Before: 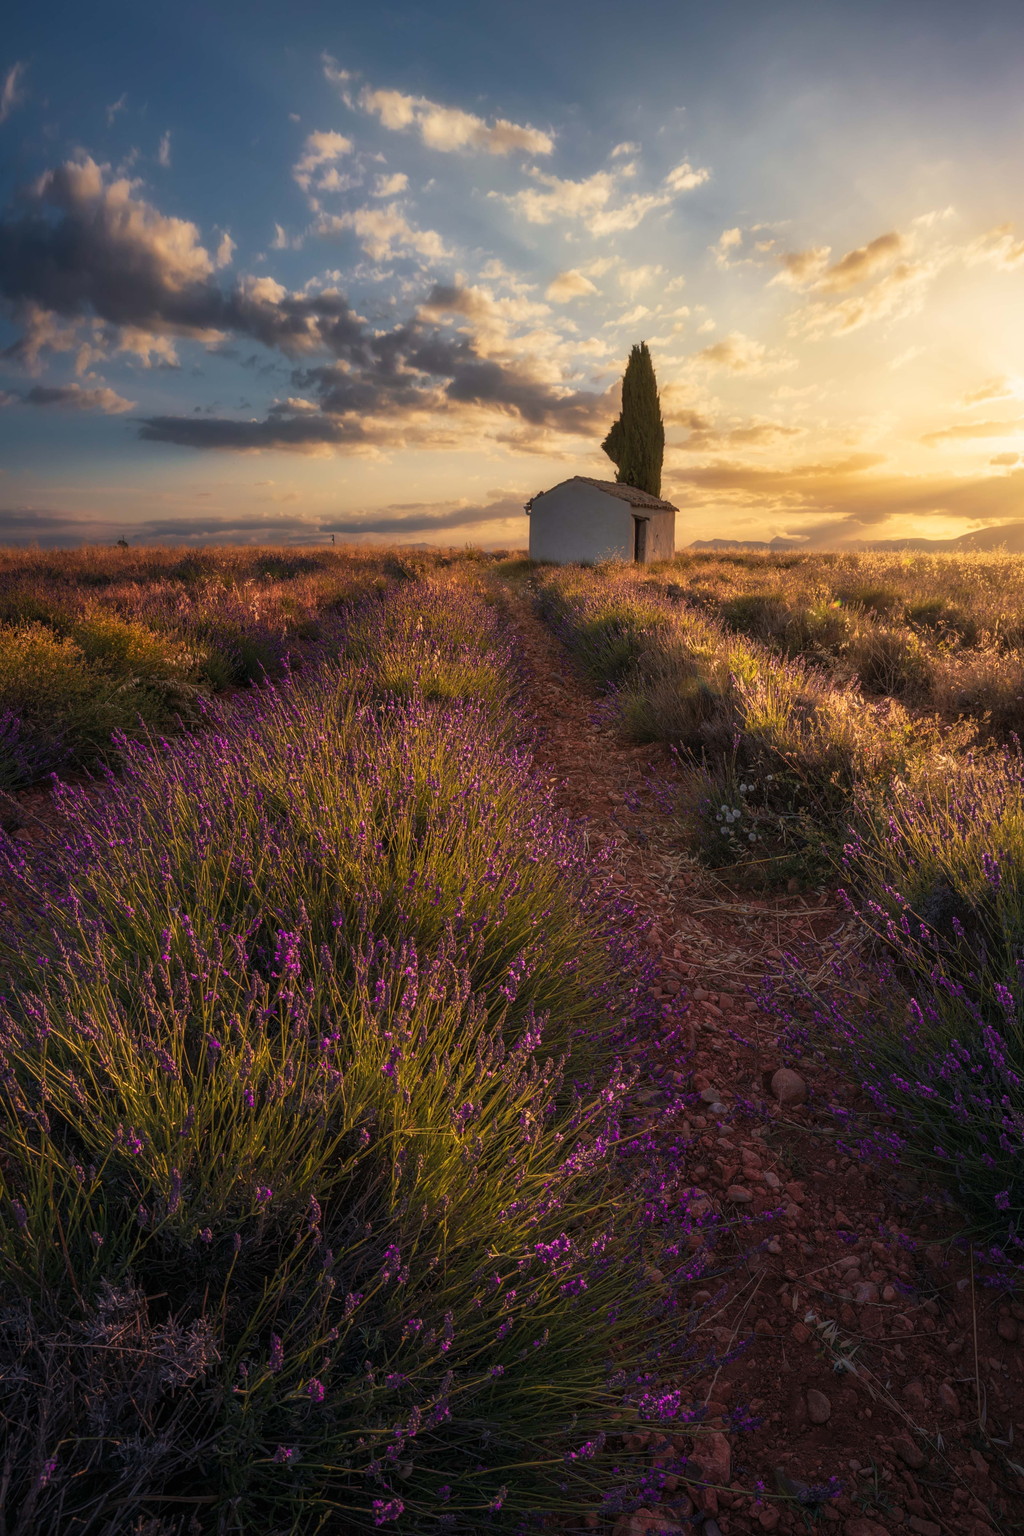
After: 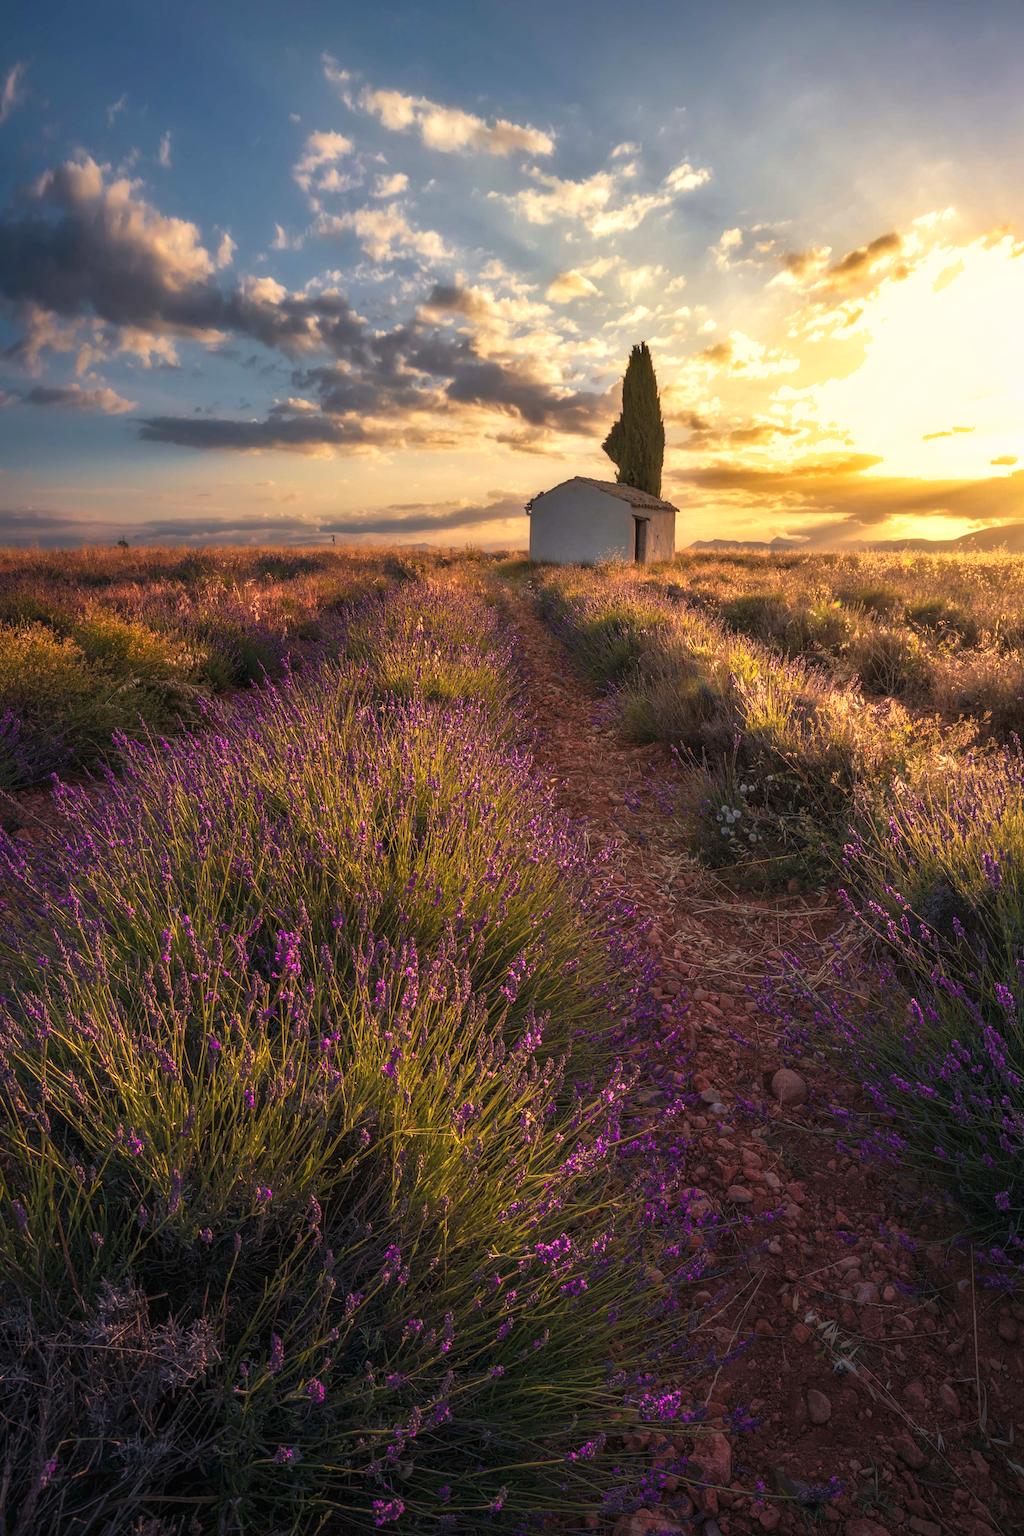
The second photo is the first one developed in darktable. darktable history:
shadows and highlights: shadows 5, soften with gaussian
exposure: black level correction 0, exposure 0.5 EV, compensate exposure bias true, compensate highlight preservation false
